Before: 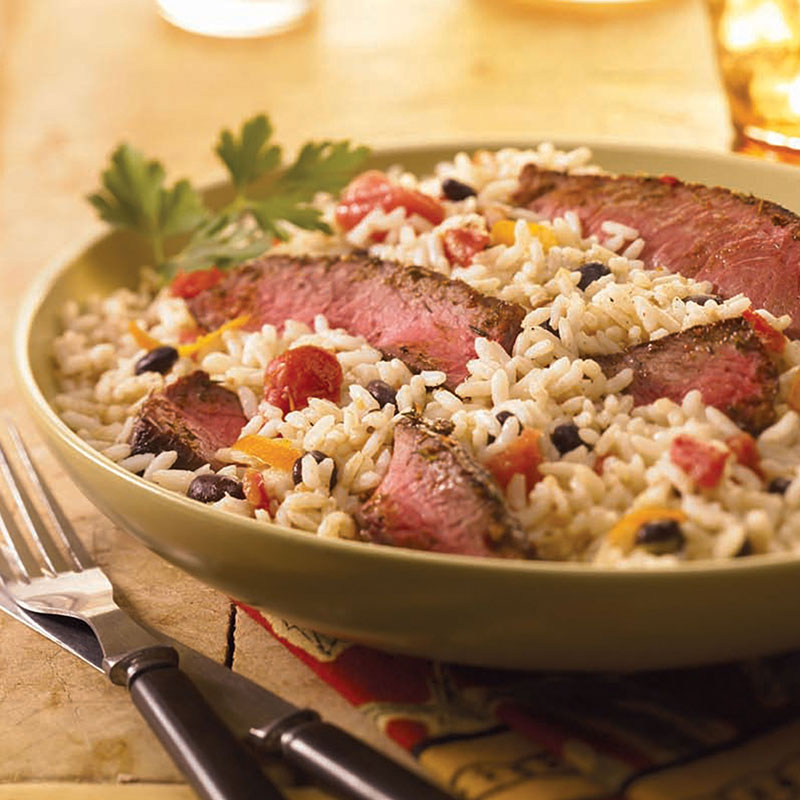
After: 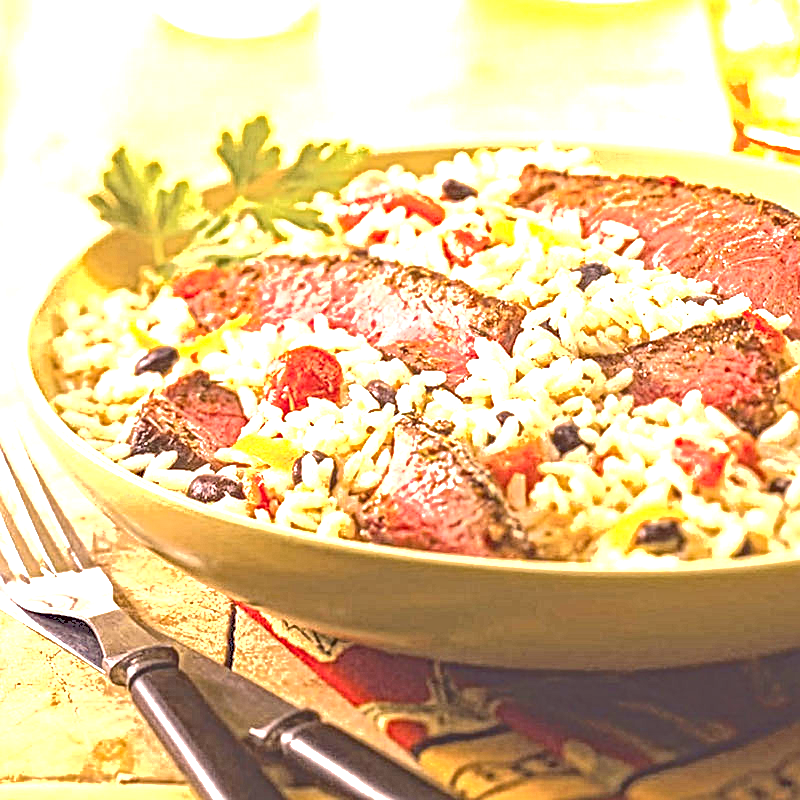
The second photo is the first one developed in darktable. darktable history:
exposure: black level correction 0, exposure 1.756 EV, compensate highlight preservation false
tone curve: curves: ch0 [(0, 0) (0.003, 0.278) (0.011, 0.282) (0.025, 0.282) (0.044, 0.29) (0.069, 0.295) (0.1, 0.306) (0.136, 0.316) (0.177, 0.33) (0.224, 0.358) (0.277, 0.403) (0.335, 0.451) (0.399, 0.505) (0.468, 0.558) (0.543, 0.611) (0.623, 0.679) (0.709, 0.751) (0.801, 0.815) (0.898, 0.863) (1, 1)], color space Lab, independent channels, preserve colors none
haze removal: compatibility mode true
local contrast: mode bilateral grid, contrast 21, coarseness 3, detail 298%, midtone range 0.2
tone equalizer: on, module defaults
